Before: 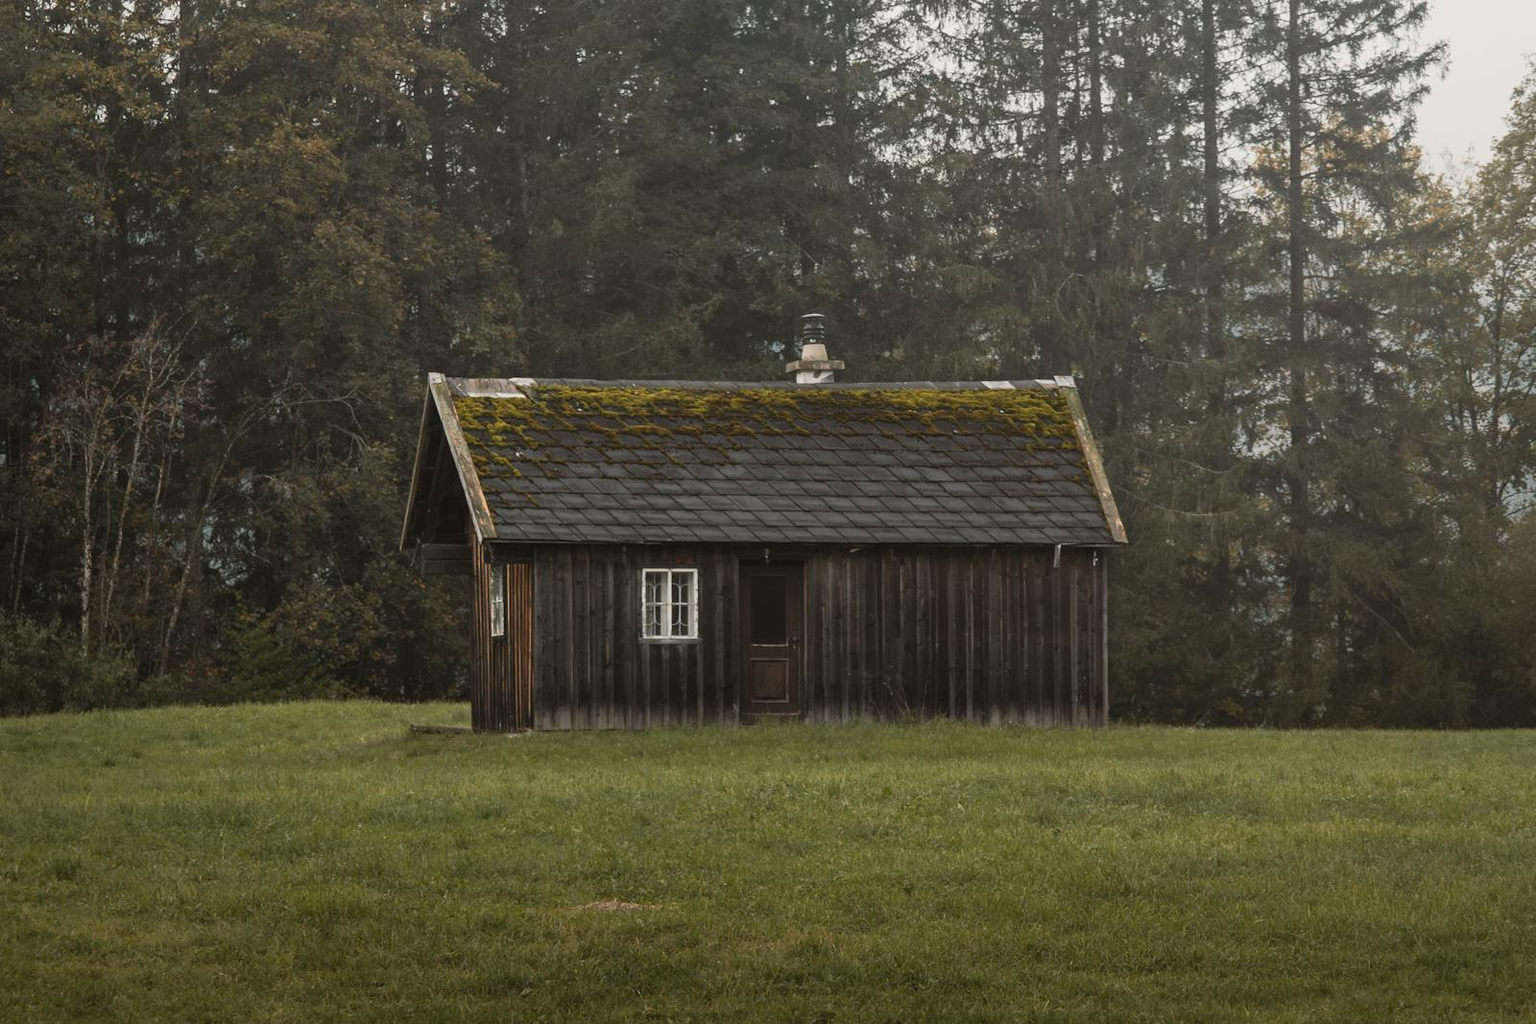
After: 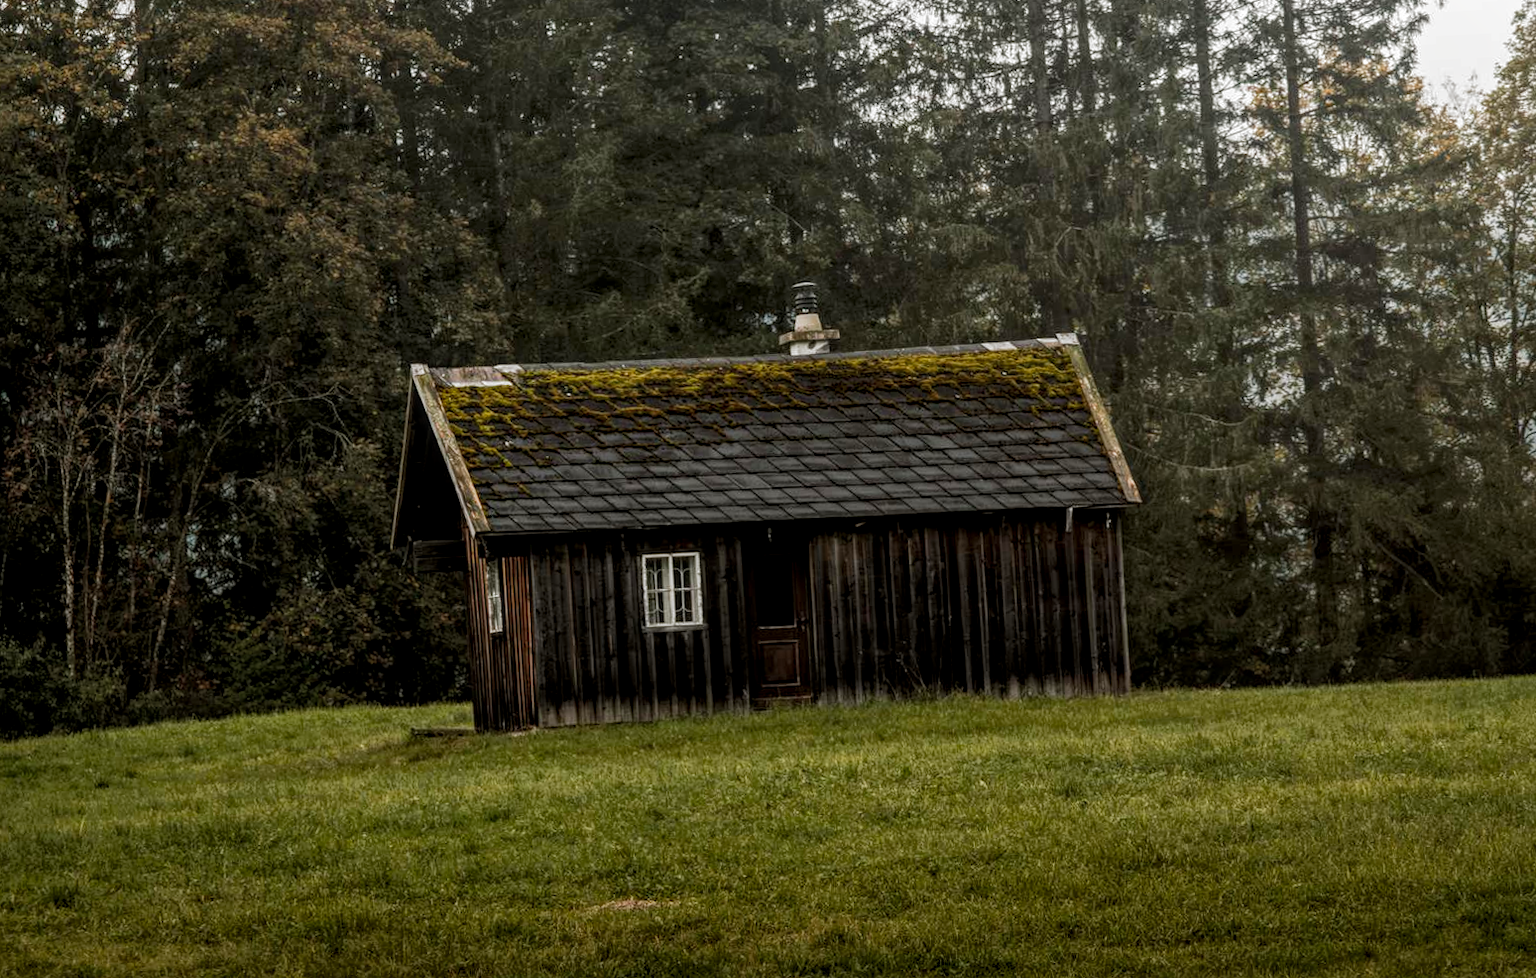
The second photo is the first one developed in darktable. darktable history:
local contrast: highlights 74%, shadows 55%, detail 176%, midtone range 0.207
filmic rgb: black relative exposure -8.2 EV, white relative exposure 2.2 EV, threshold 3 EV, hardness 7.11, latitude 75%, contrast 1.325, highlights saturation mix -2%, shadows ↔ highlights balance 30%, preserve chrominance no, color science v5 (2021), contrast in shadows safe, contrast in highlights safe, enable highlight reconstruction true
rotate and perspective: rotation -3°, crop left 0.031, crop right 0.968, crop top 0.07, crop bottom 0.93
haze removal: compatibility mode true, adaptive false
